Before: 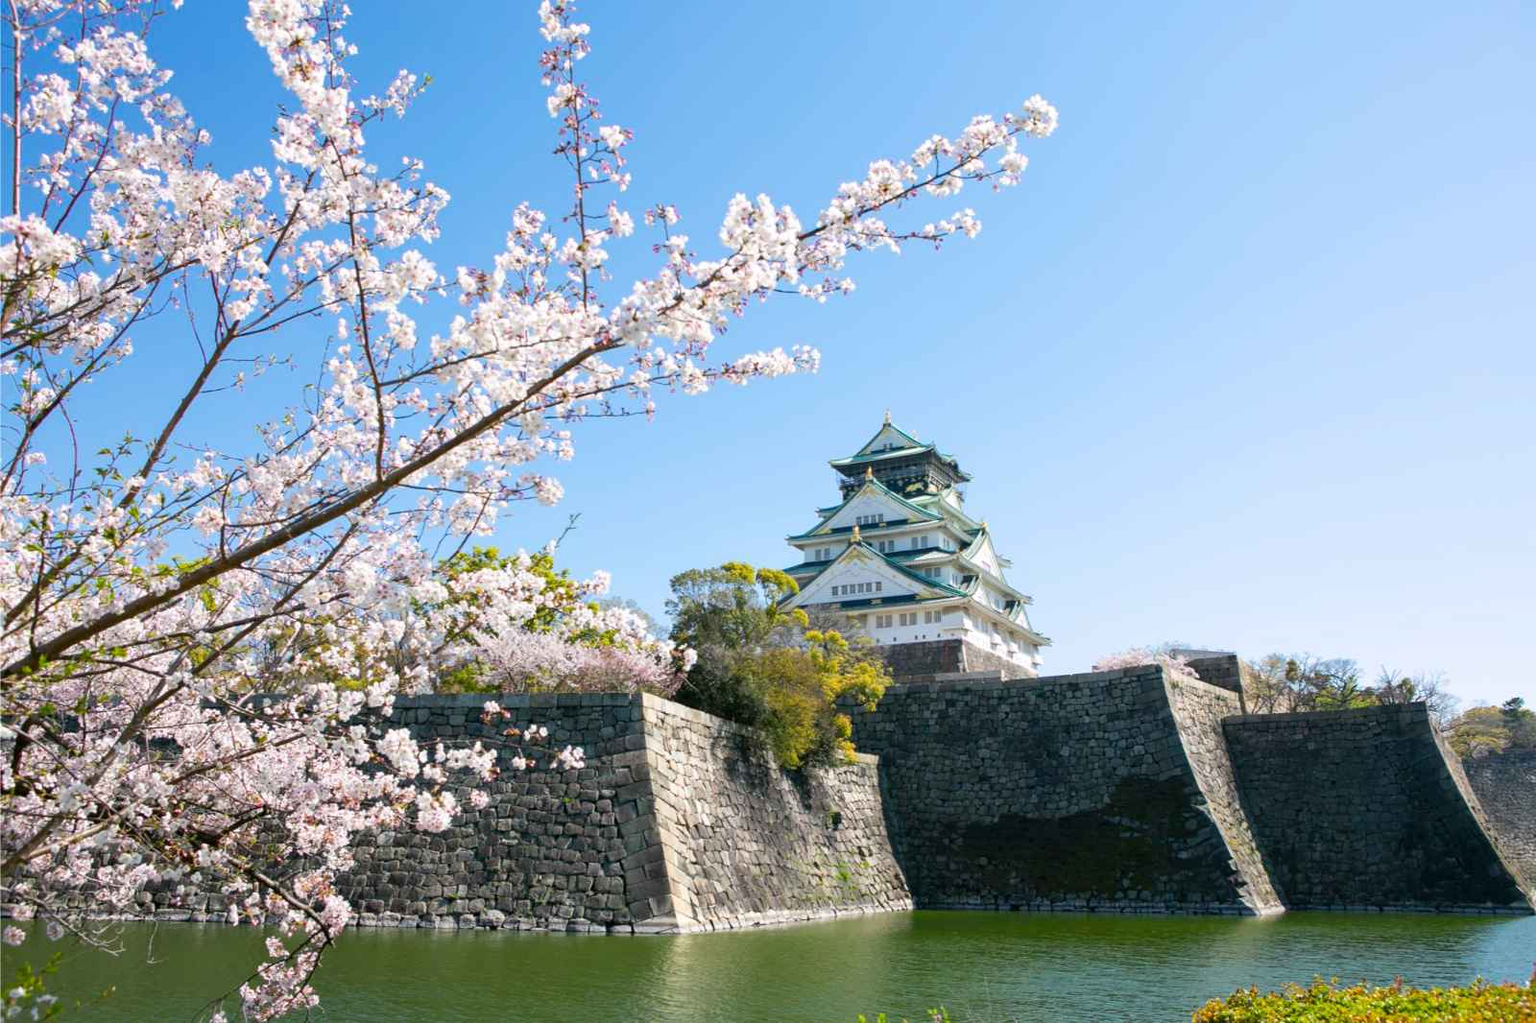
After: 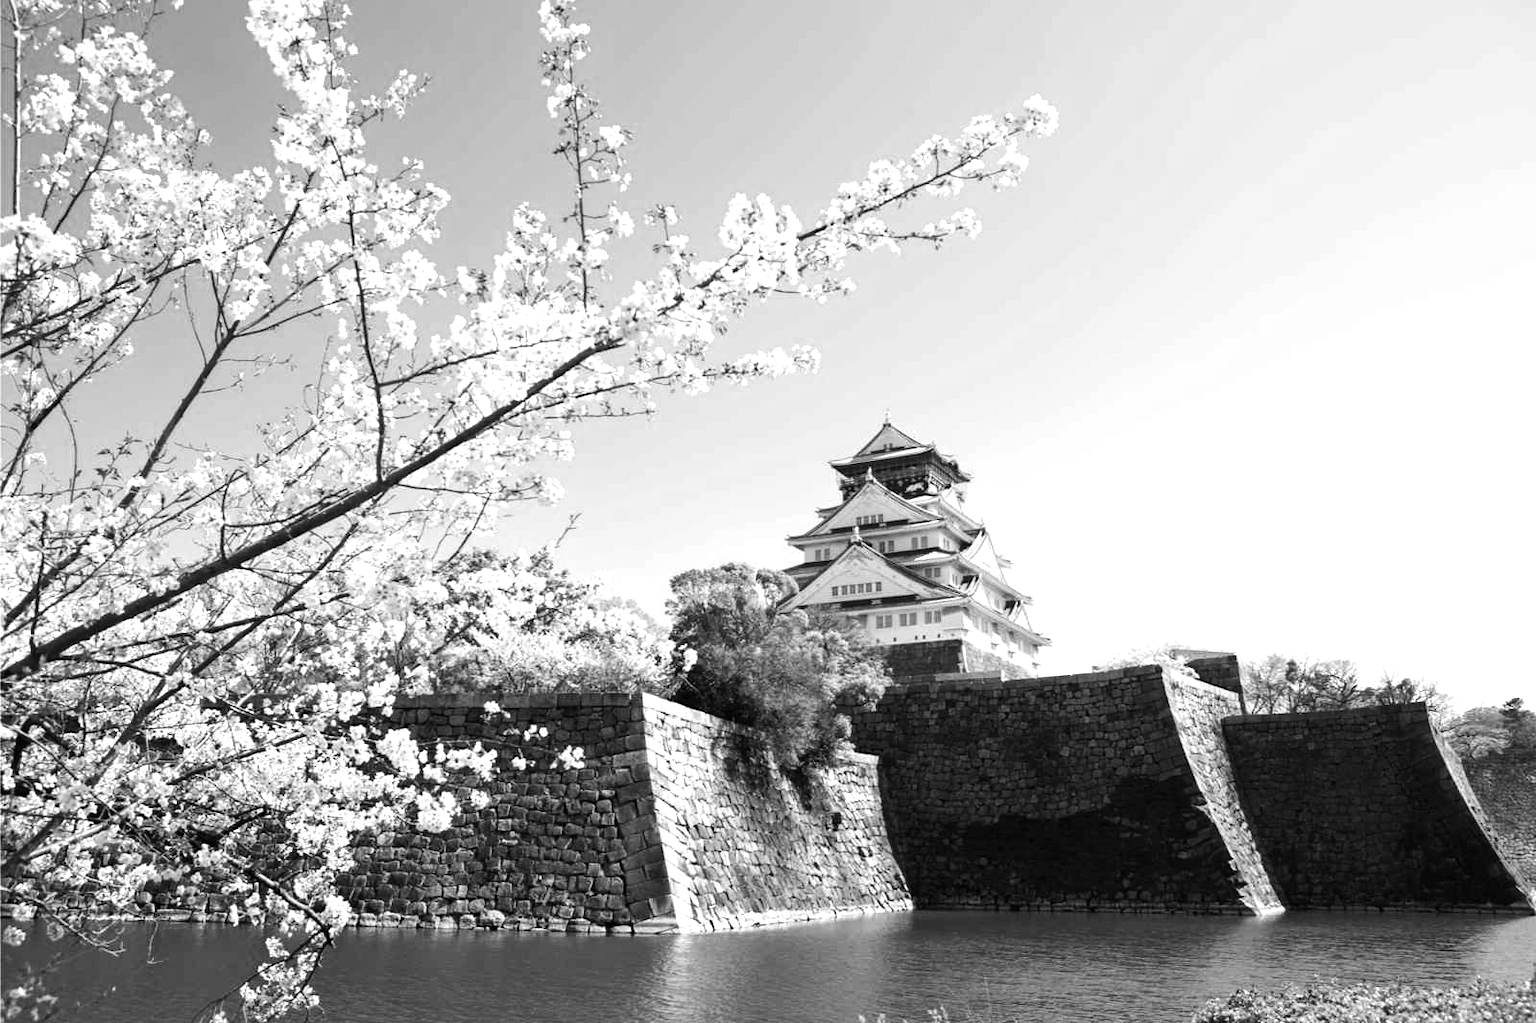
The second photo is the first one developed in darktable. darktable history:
monochrome: a 32, b 64, size 2.3
tone equalizer: -8 EV -0.75 EV, -7 EV -0.7 EV, -6 EV -0.6 EV, -5 EV -0.4 EV, -3 EV 0.4 EV, -2 EV 0.6 EV, -1 EV 0.7 EV, +0 EV 0.75 EV, edges refinement/feathering 500, mask exposure compensation -1.57 EV, preserve details no
